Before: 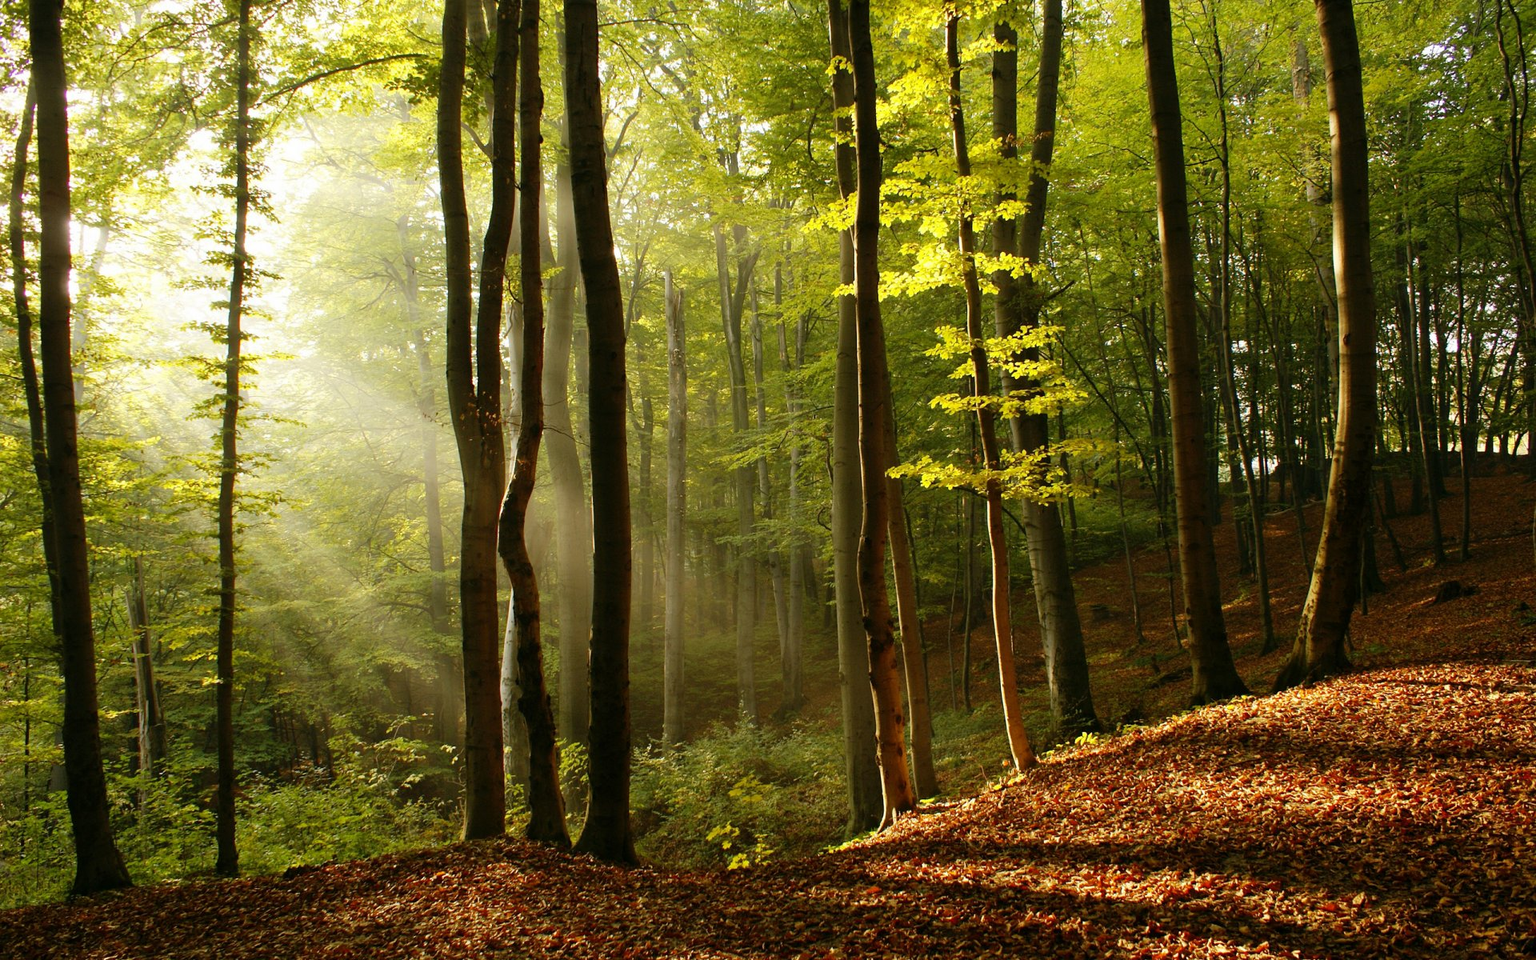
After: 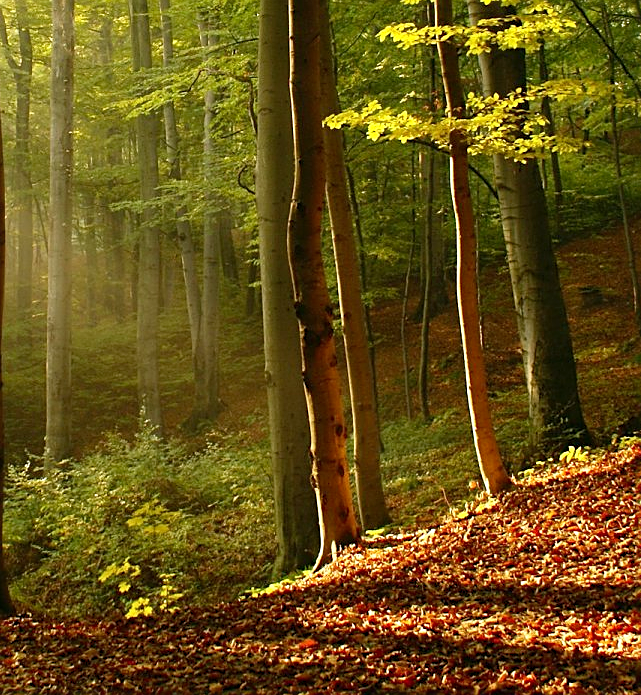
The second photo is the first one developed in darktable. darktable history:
contrast brightness saturation: contrast 0.07
sharpen: on, module defaults
crop: left 40.855%, top 39.147%, right 25.758%, bottom 2.9%
levels: black 8.53%, white 99.93%, levels [0, 0.435, 0.917]
